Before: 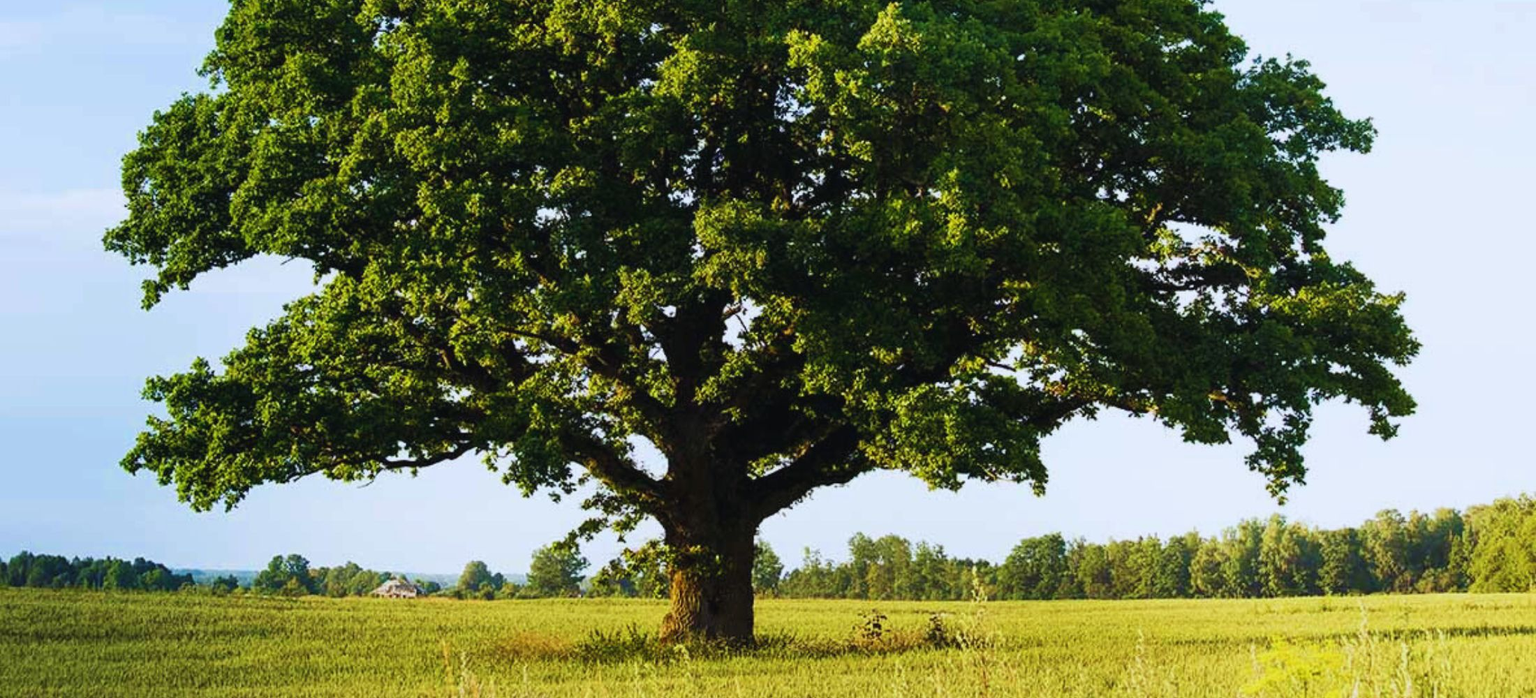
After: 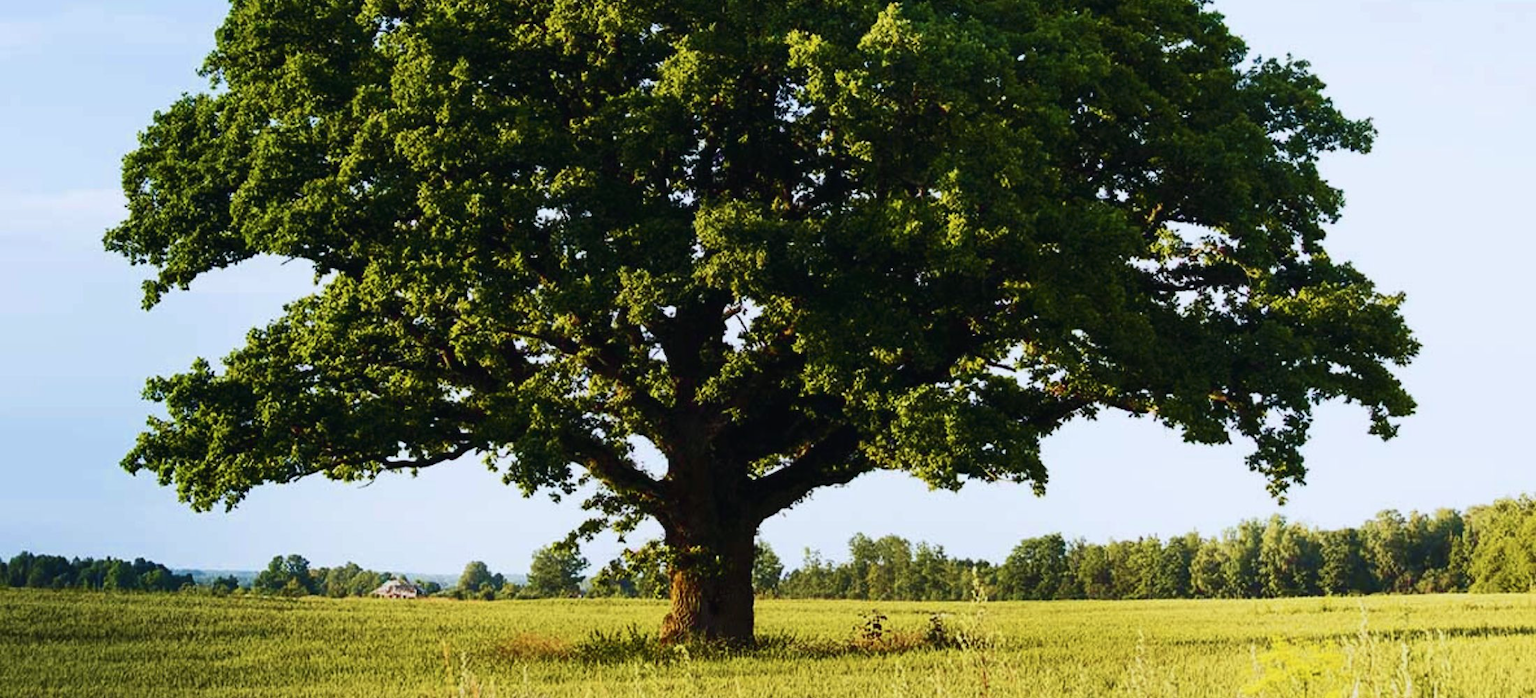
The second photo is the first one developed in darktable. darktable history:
tone curve: curves: ch0 [(0, 0) (0.227, 0.17) (0.766, 0.774) (1, 1)]; ch1 [(0, 0) (0.114, 0.127) (0.437, 0.452) (0.498, 0.498) (0.529, 0.541) (0.579, 0.589) (1, 1)]; ch2 [(0, 0) (0.233, 0.259) (0.493, 0.492) (0.587, 0.573) (1, 1)], color space Lab, independent channels, preserve colors none
